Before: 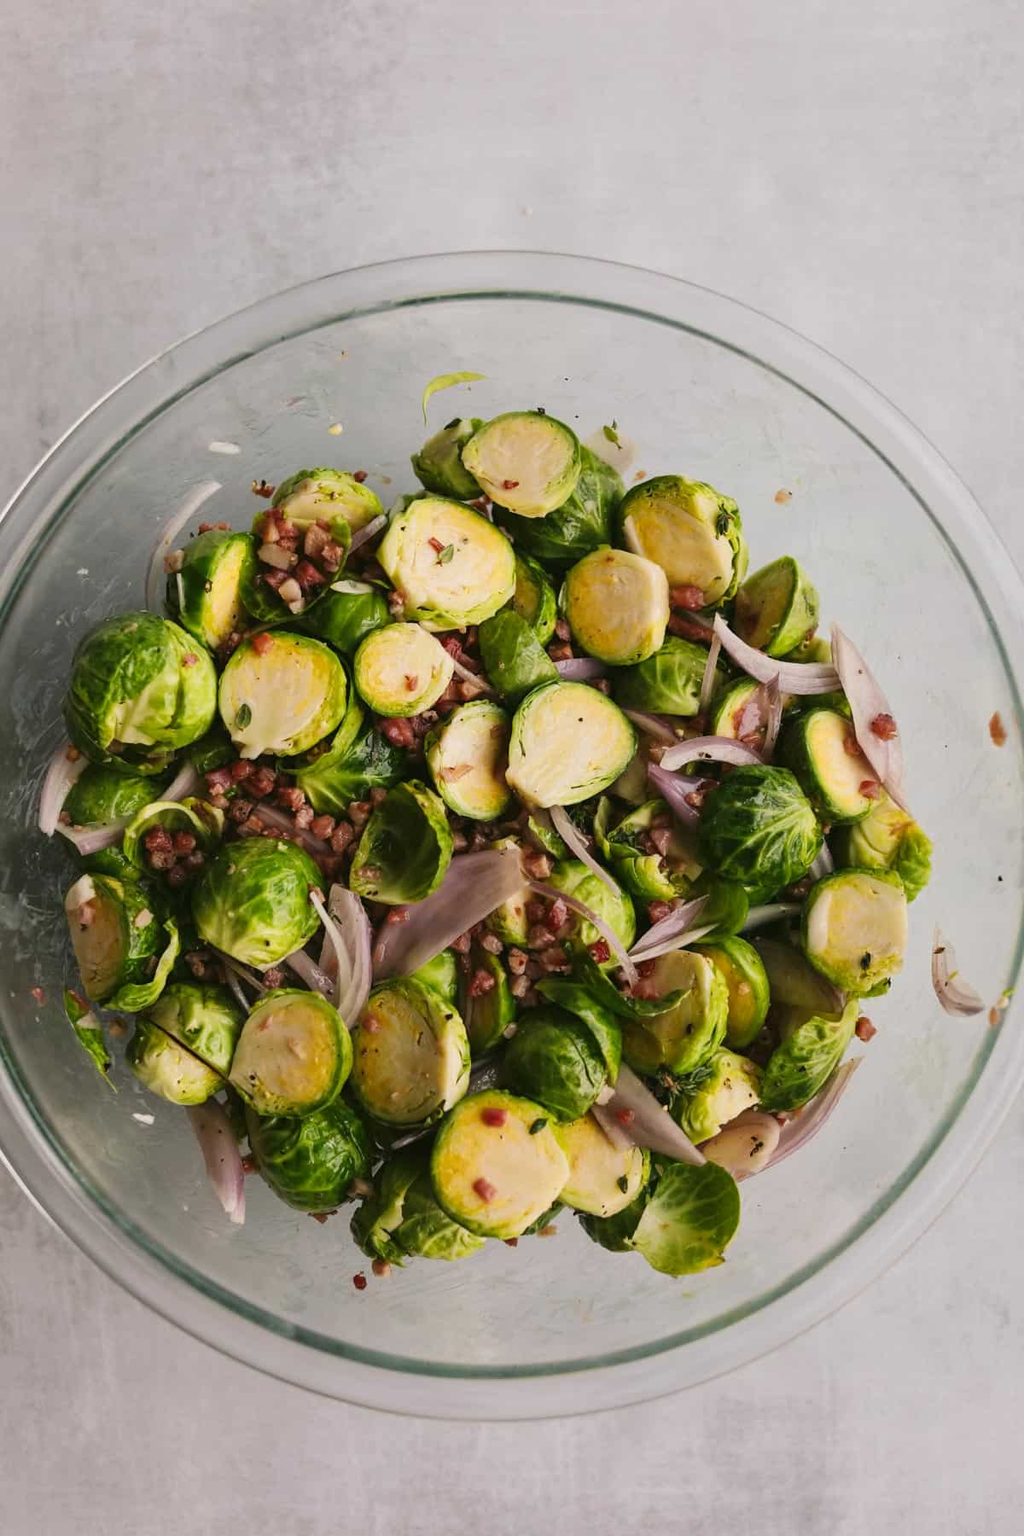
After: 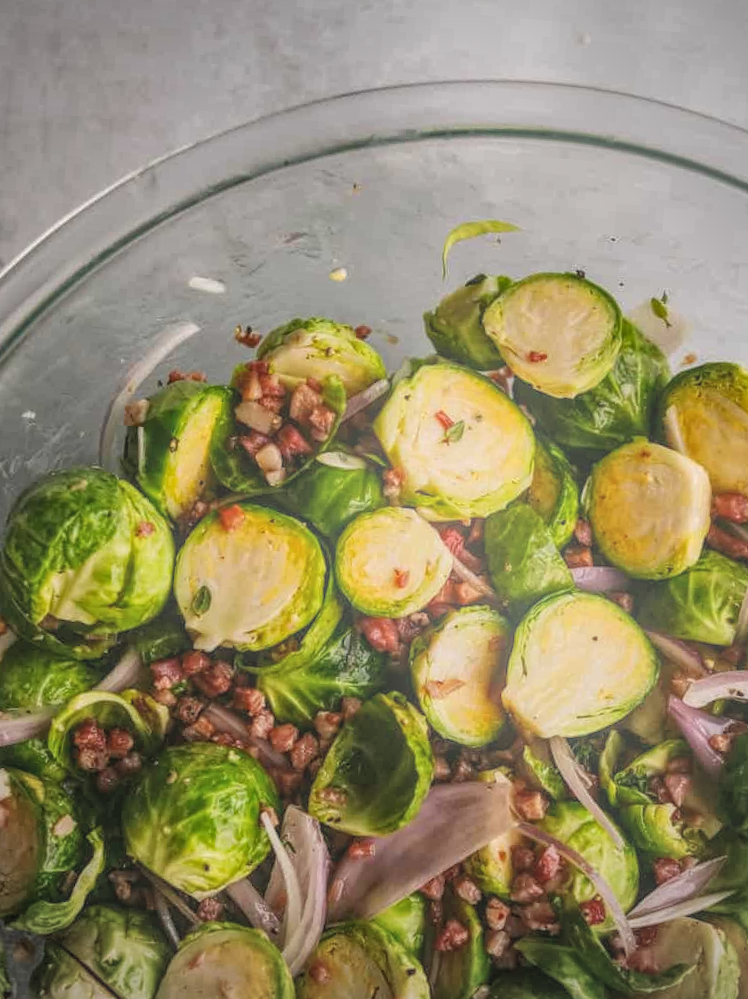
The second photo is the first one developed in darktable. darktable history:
crop and rotate: angle -4.99°, left 2.122%, top 6.945%, right 27.566%, bottom 30.519%
local contrast: highlights 66%, shadows 33%, detail 166%, midtone range 0.2
shadows and highlights: soften with gaussian
bloom: on, module defaults
vignetting: on, module defaults
